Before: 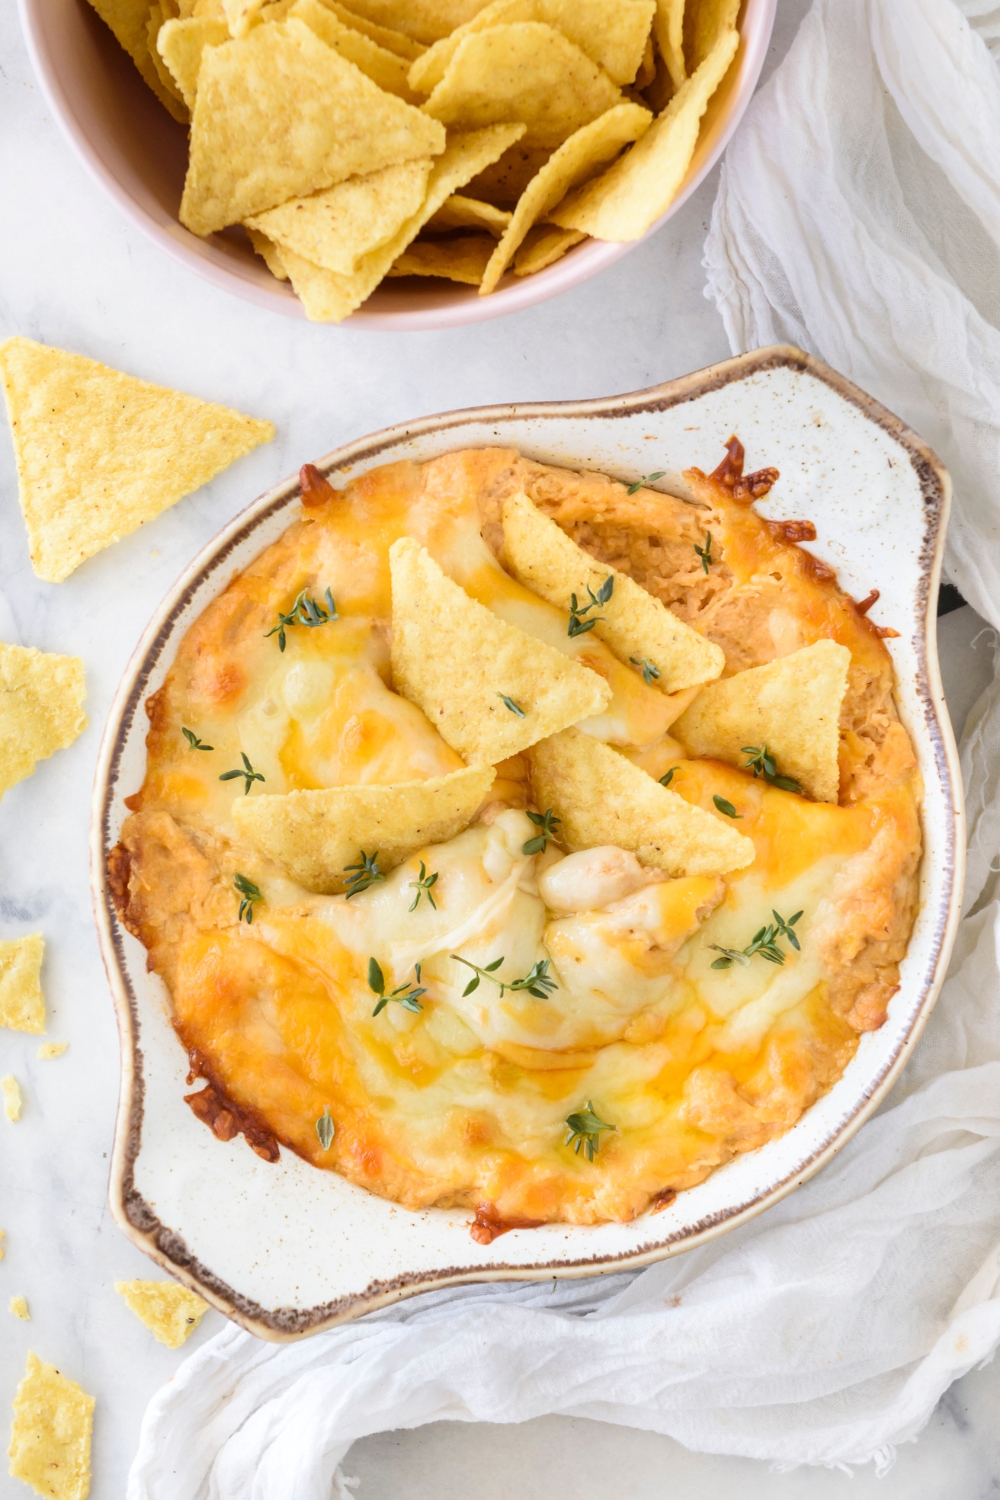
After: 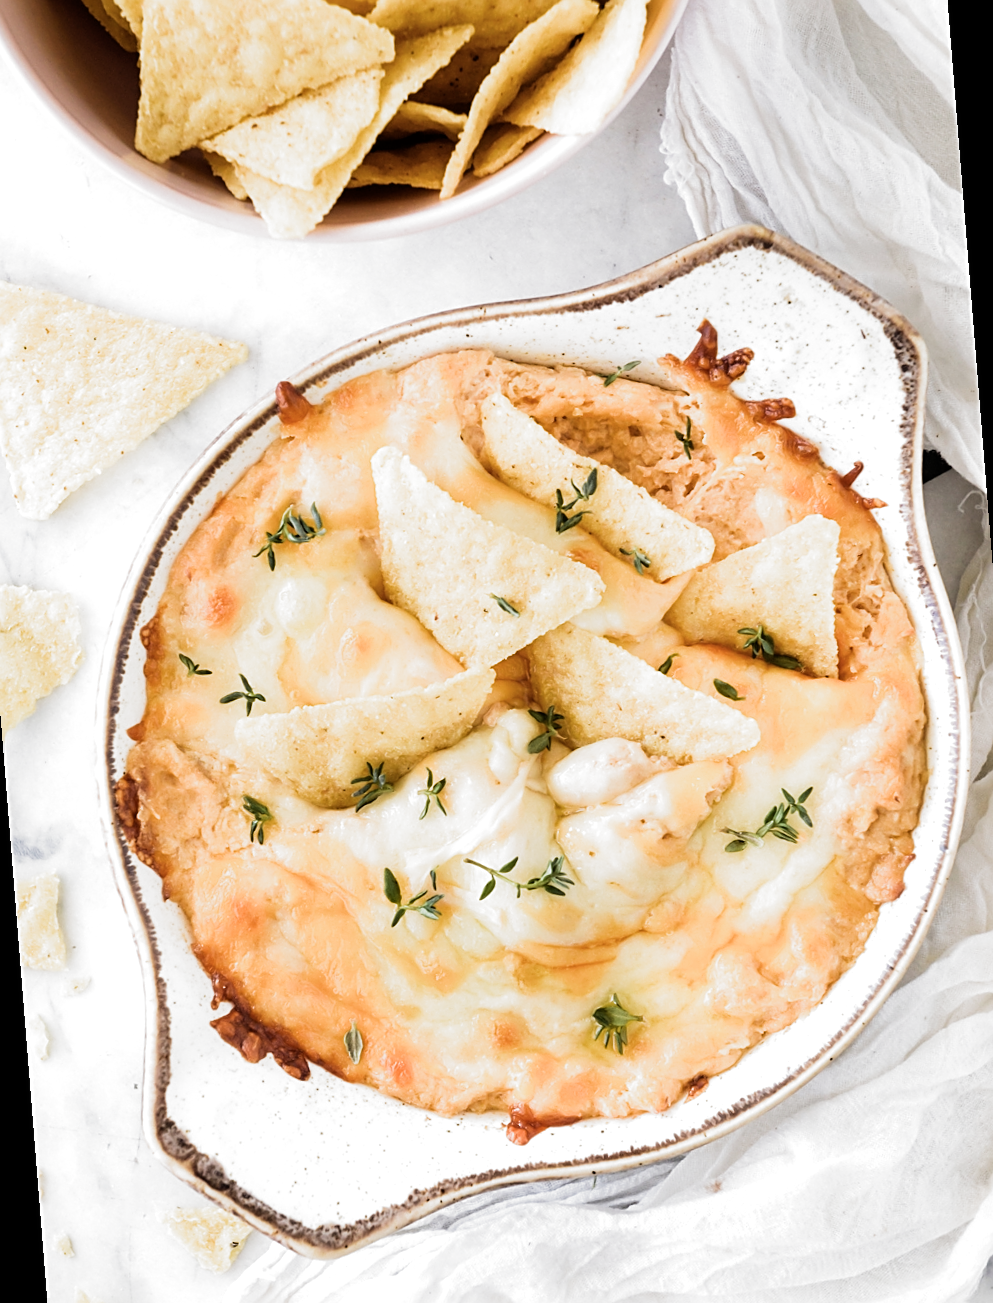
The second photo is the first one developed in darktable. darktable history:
sharpen: on, module defaults
rotate and perspective: rotation -4.57°, crop left 0.054, crop right 0.944, crop top 0.087, crop bottom 0.914
filmic rgb: black relative exposure -8.2 EV, white relative exposure 2.2 EV, threshold 3 EV, hardness 7.11, latitude 75%, contrast 1.325, highlights saturation mix -2%, shadows ↔ highlights balance 30%, preserve chrominance RGB euclidean norm, color science v5 (2021), contrast in shadows safe, contrast in highlights safe, enable highlight reconstruction true
